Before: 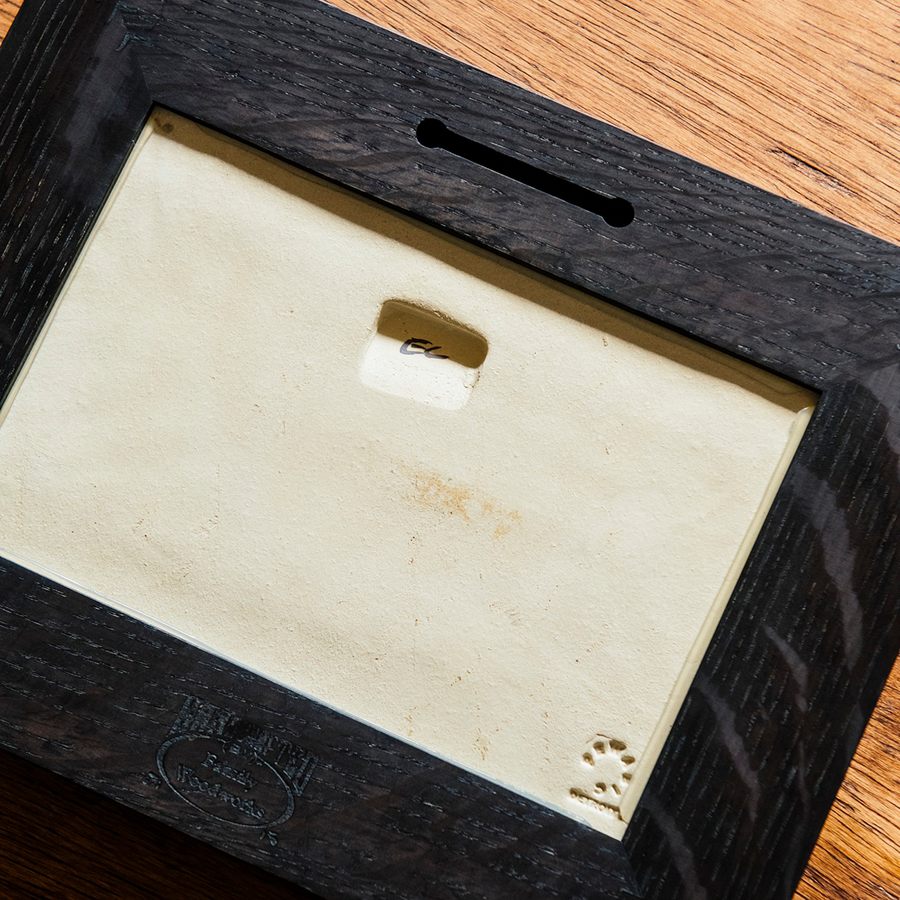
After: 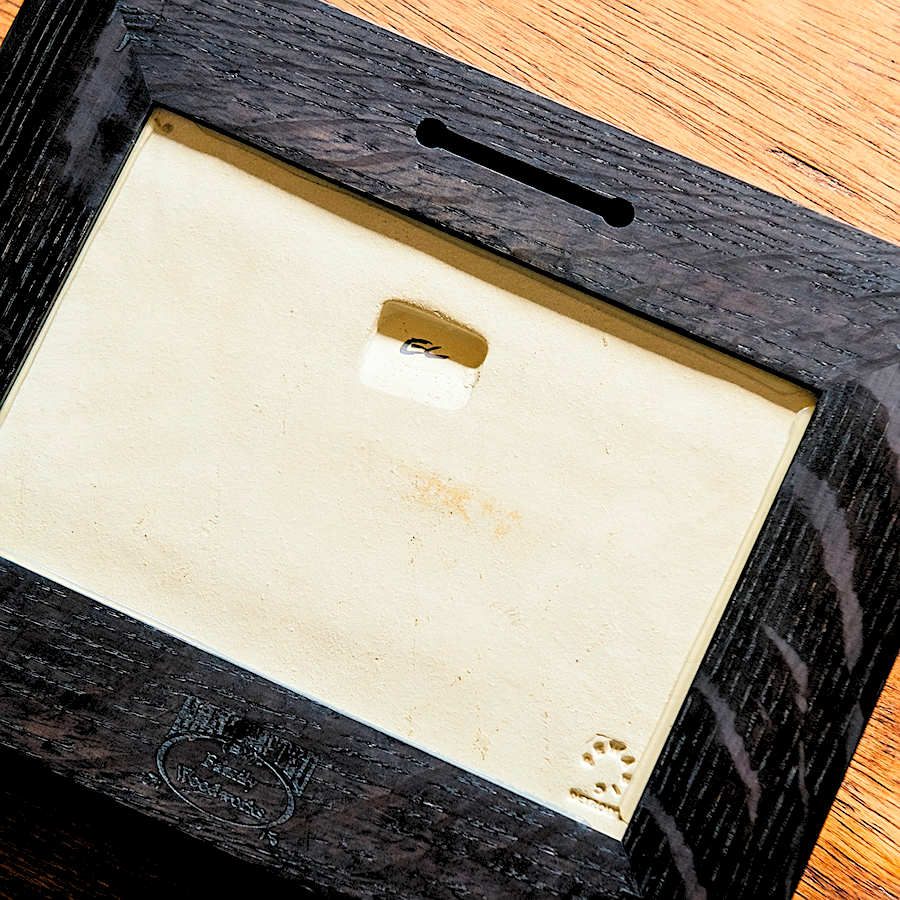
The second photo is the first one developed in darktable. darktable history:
levels: levels [0.072, 0.414, 0.976]
sharpen: on, module defaults
